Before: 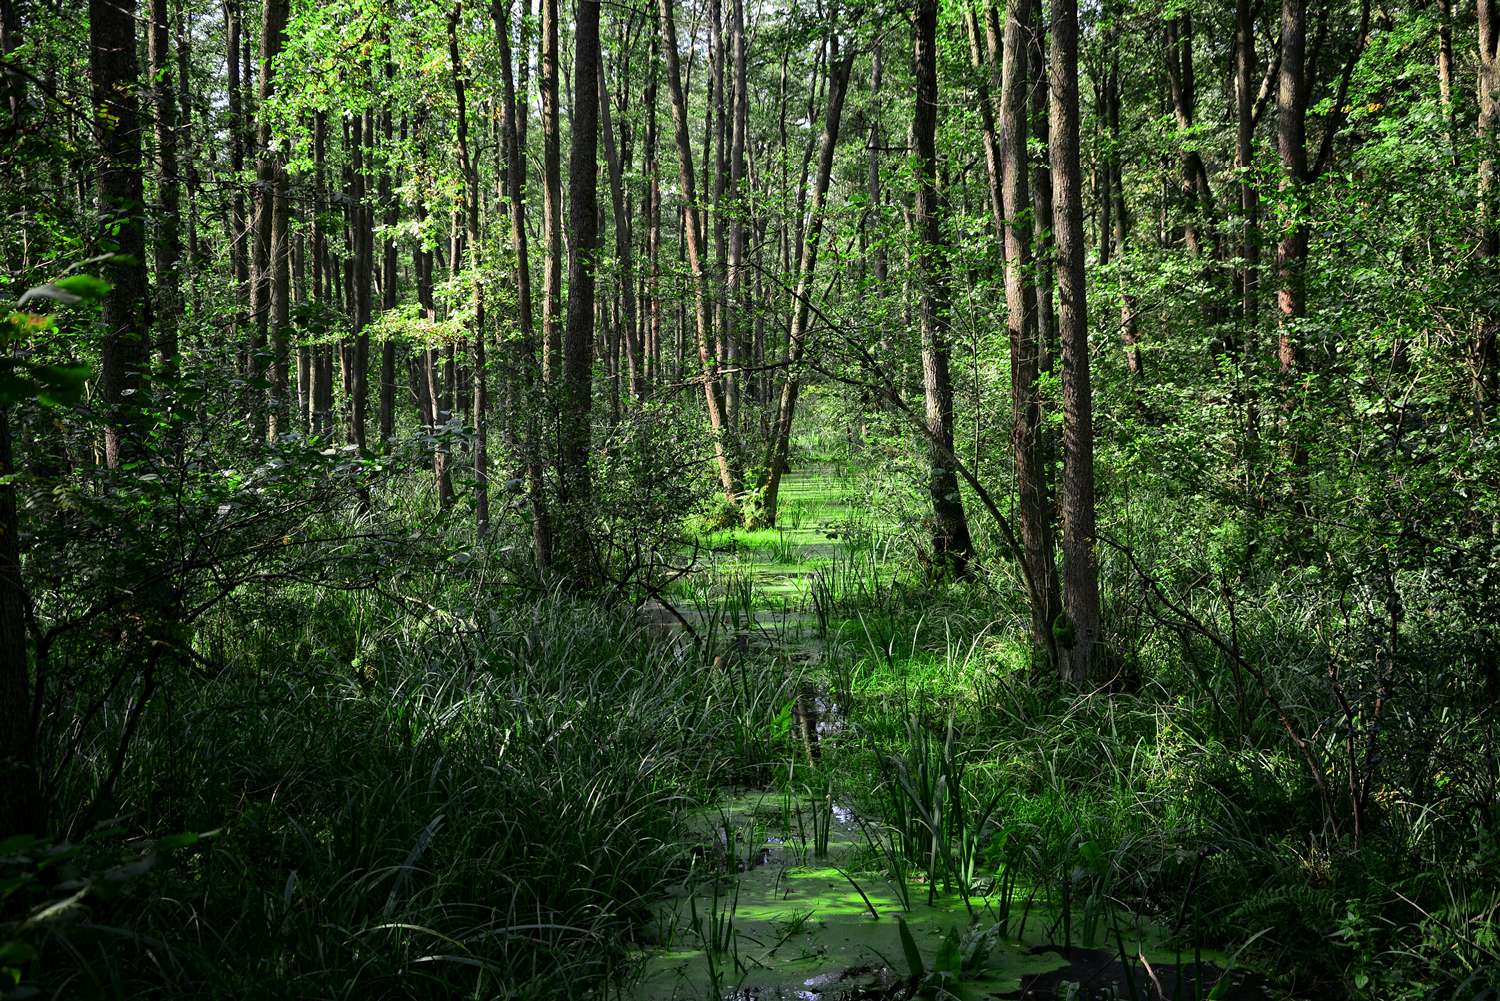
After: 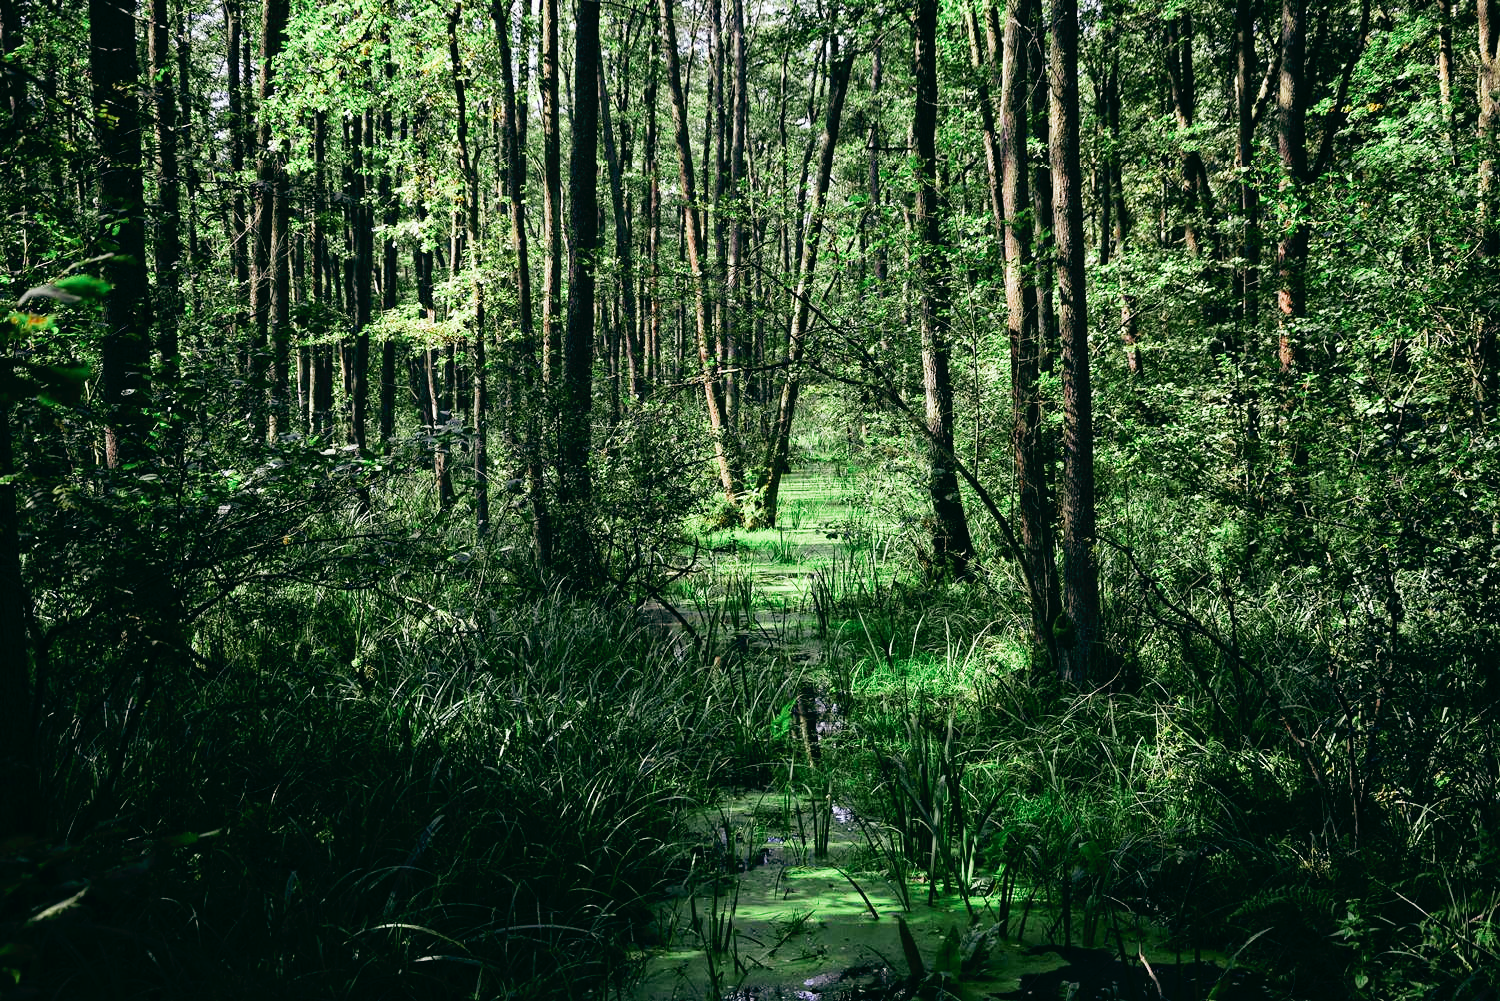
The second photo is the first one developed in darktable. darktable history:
tone curve: curves: ch0 [(0, 0) (0.003, 0.007) (0.011, 0.01) (0.025, 0.018) (0.044, 0.028) (0.069, 0.034) (0.1, 0.04) (0.136, 0.051) (0.177, 0.104) (0.224, 0.161) (0.277, 0.234) (0.335, 0.316) (0.399, 0.41) (0.468, 0.487) (0.543, 0.577) (0.623, 0.679) (0.709, 0.769) (0.801, 0.854) (0.898, 0.922) (1, 1)], preserve colors none
color look up table: target L [99.48, 92.93, 94.28, 92.33, 91.35, 84.34, 73.28, 67.93, 58.63, 47.87, 25.83, 14.41, 200.63, 94.95, 86, 75.58, 66.47, 59.47, 51.1, 52.91, 55.4, 47.5, 36.68, 33.56, 30.6, 32.34, 18.08, 76.38, 69.52, 69.75, 63.81, 65.22, 56.75, 48.71, 49.54, 40.44, 31.9, 30.81, 27.59, 15.51, 10.86, 15.04, 4.21, 84.68, 81.32, 65.51, 54.15, 46.16, 25.51], target a [-11.33, -23.57, -15.36, -28.37, -15.22, -27.11, -44.24, -19.5, -5.905, -38.33, -20.95, -21.49, 0, 0.843, 11.54, 5.996, 34.22, 38.59, 67.71, 36.94, 6.594, 64.83, 27.43, 43.81, 5.28, 0.429, 19.61, 31.24, 25.46, 42.81, 9.022, 62.63, 61.4, 20.25, 39.67, 33.67, 13.1, 45.3, 33.52, 8.525, -13.98, 26.06, 21.39, 2.652, -22.94, -19.43, -0.886, -22.41, -6.974], target b [27.59, 38.09, 61.45, 19.77, 10.43, 7.452, 44.02, 7.288, 19.73, 26.32, 18.83, 15.09, 0, 7.552, 29.6, 69.59, 46.55, 24.73, 50.59, 49.37, 44.28, 22.83, 29.85, 33.82, 2.991, 28.3, 29.21, -8.645, -34.02, -31.94, -3.624, -38.27, -17.24, -69.8, -27.85, 4.327, -20.88, -55.57, -14.14, -26.11, -4.51, -40.98, -23.53, -17.93, -15.47, -45.69, -39.75, -5.895, -13.67], num patches 49
